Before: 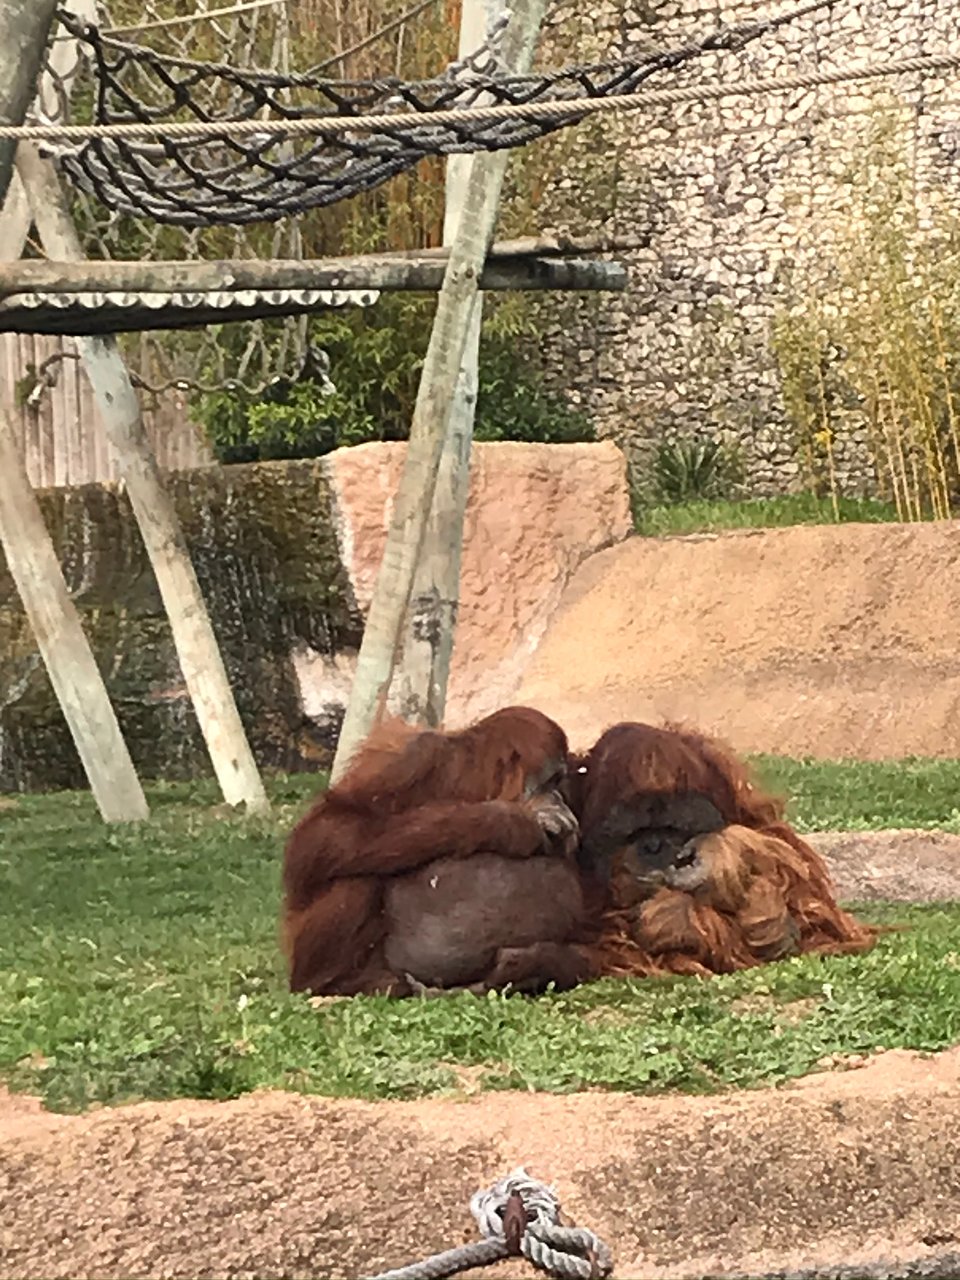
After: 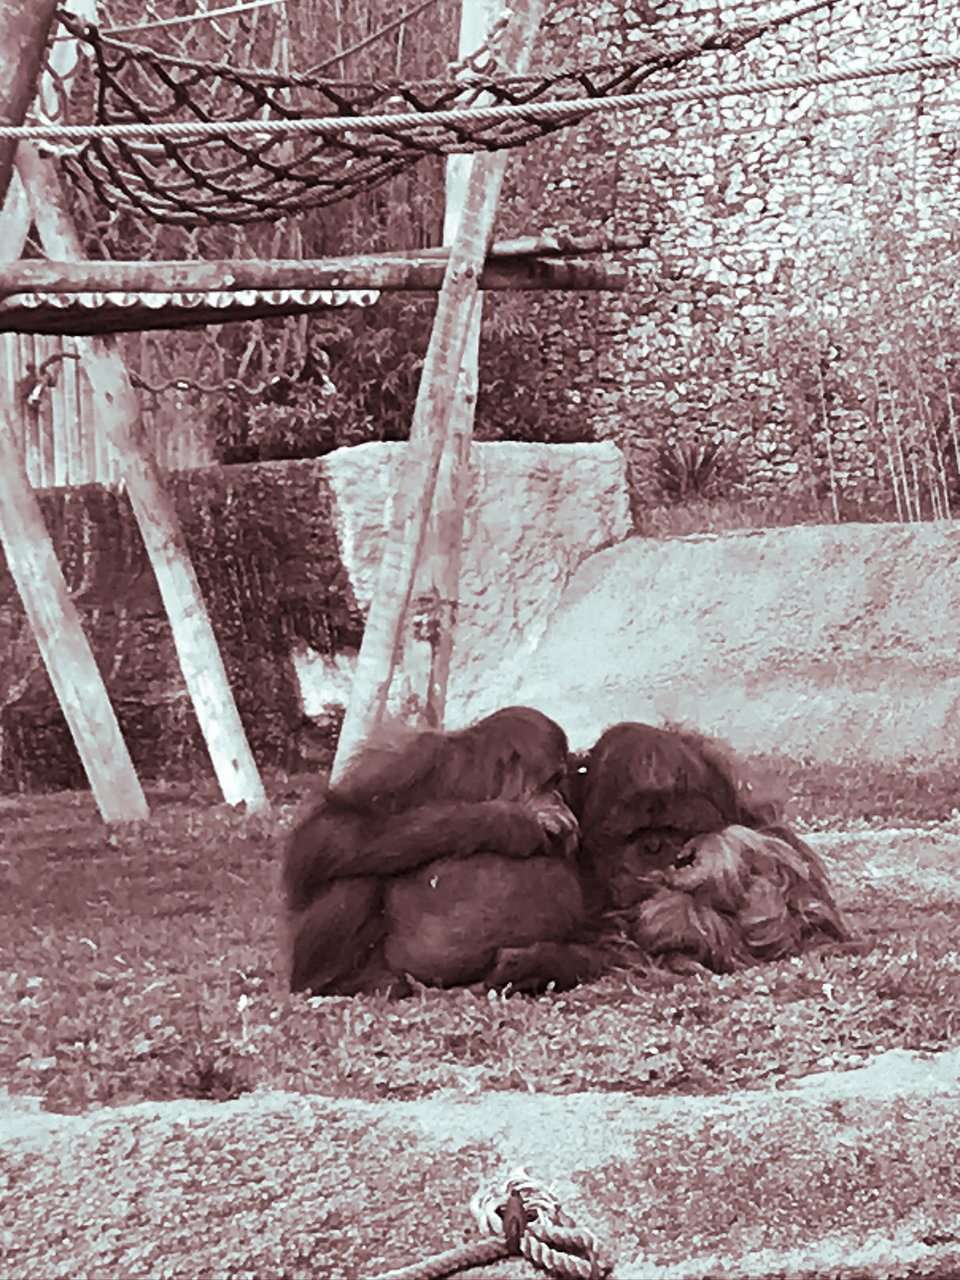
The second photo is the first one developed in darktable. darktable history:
monochrome: on, module defaults
split-toning: shadows › saturation 0.3, highlights › hue 180°, highlights › saturation 0.3, compress 0%
